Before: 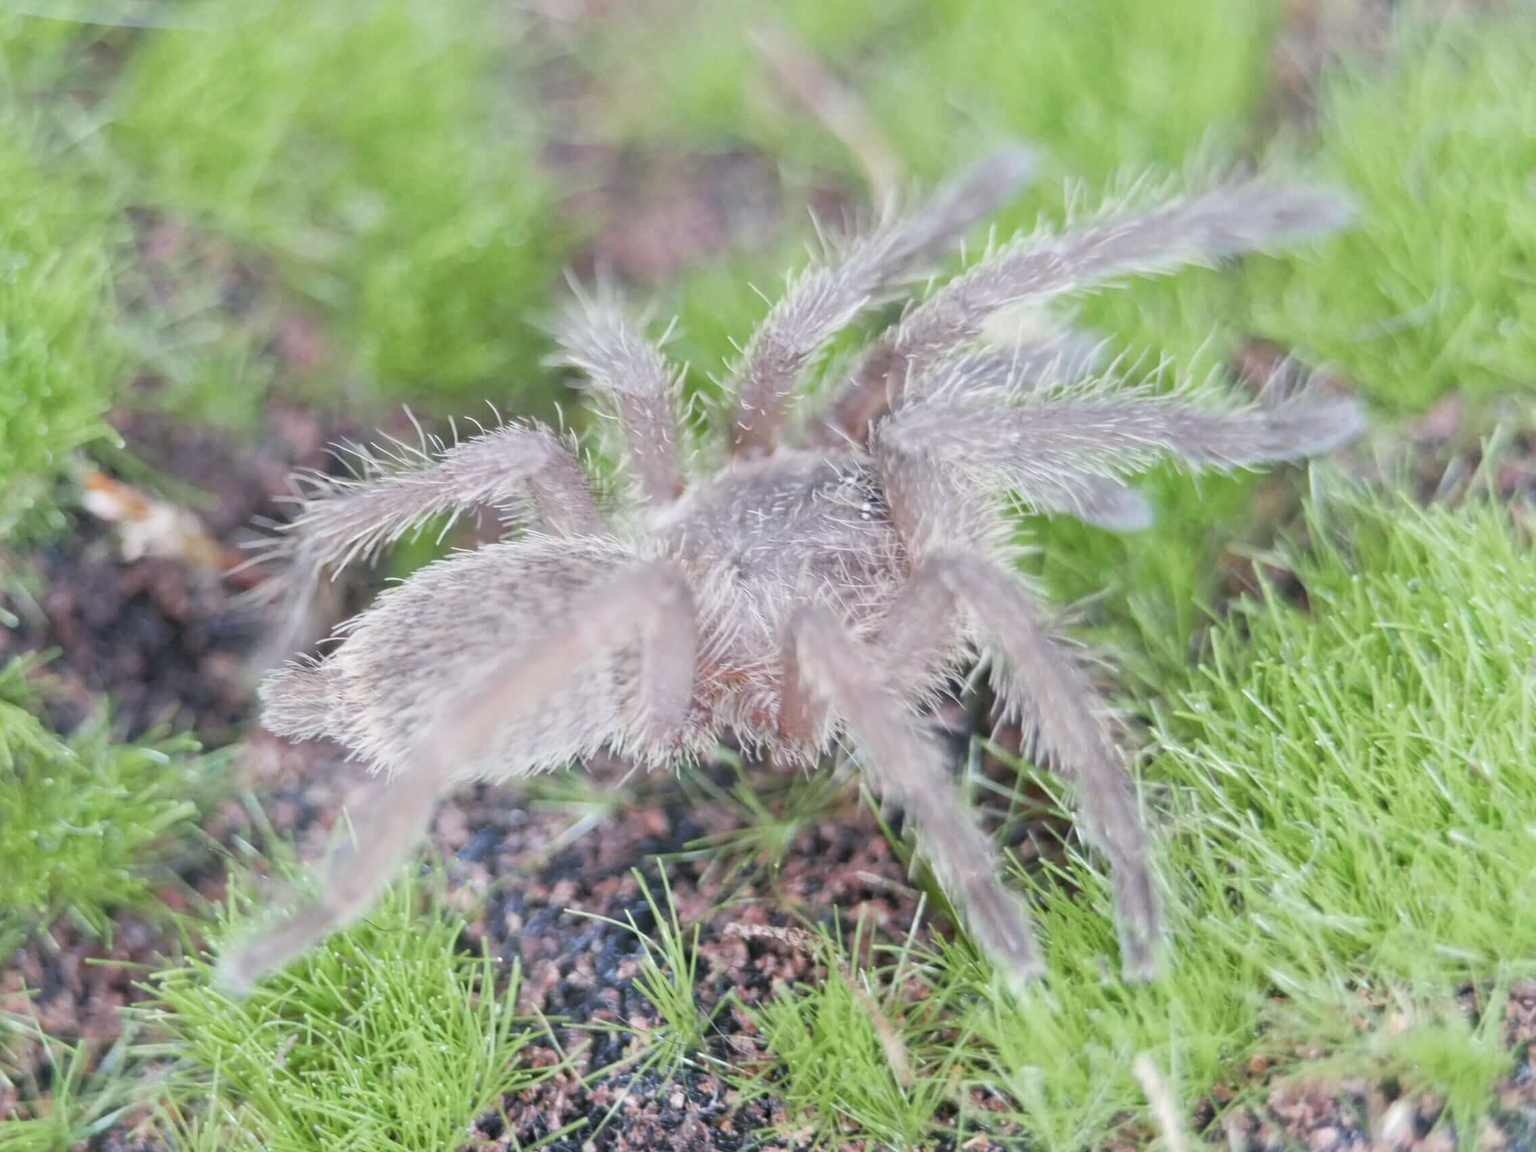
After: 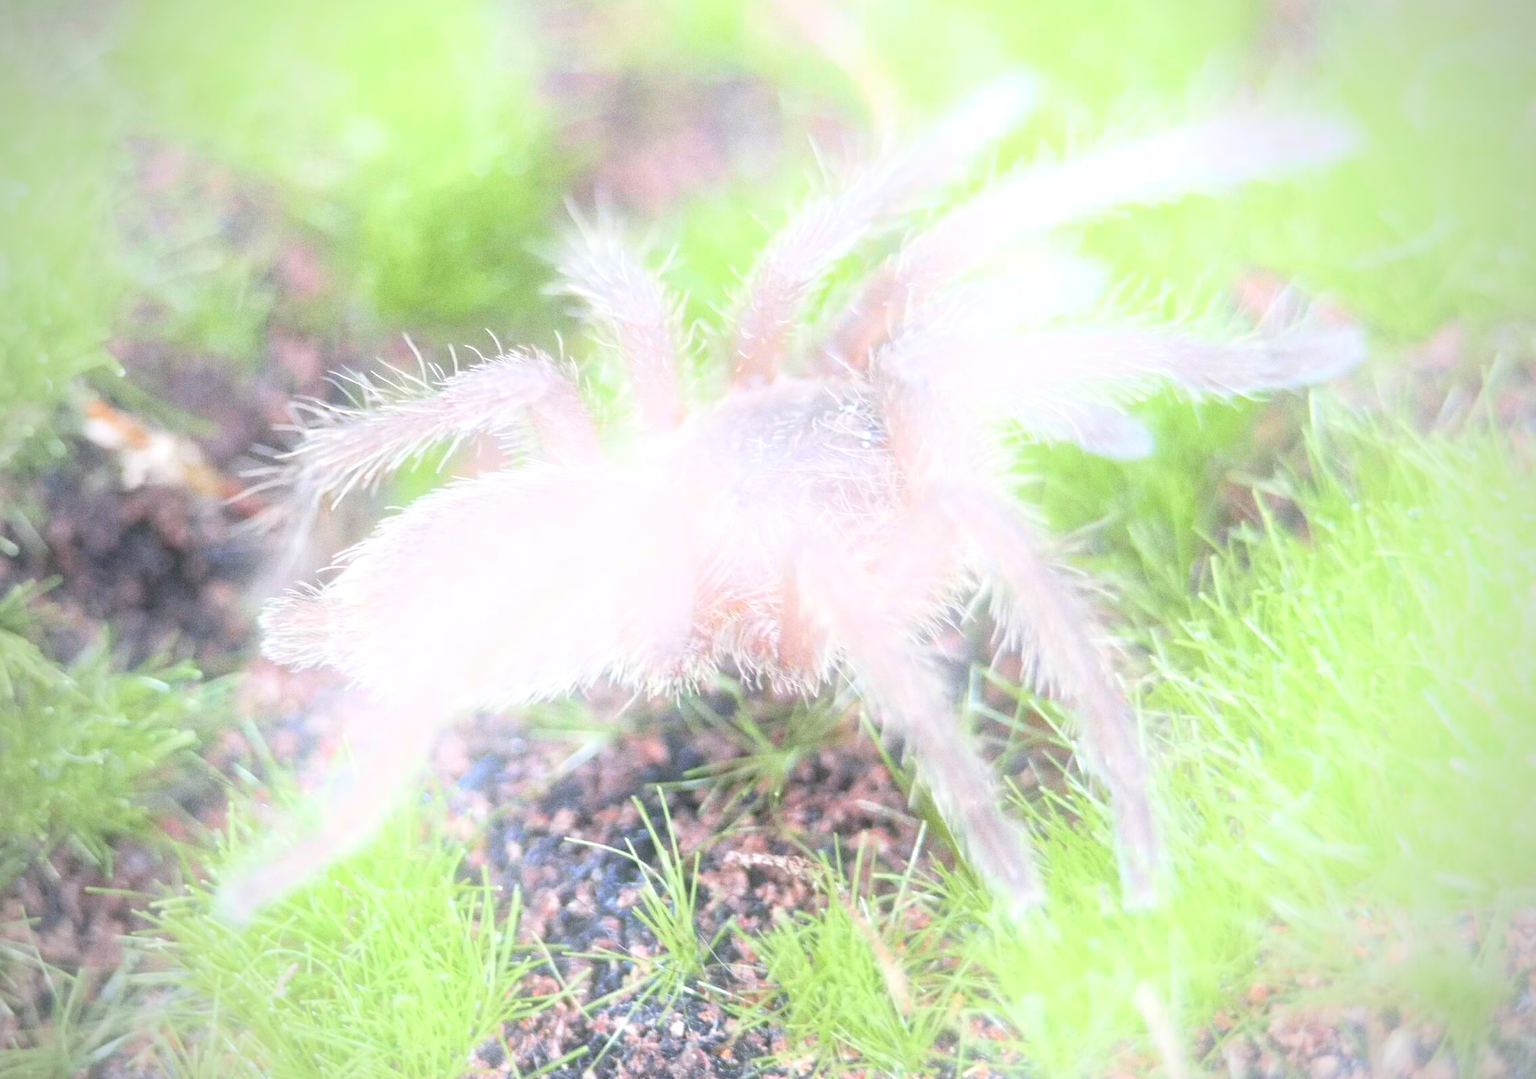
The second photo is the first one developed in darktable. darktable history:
crop and rotate: top 6.25%
vignetting: fall-off start 74.49%, fall-off radius 65.9%, brightness -0.628, saturation -0.68
exposure: exposure 0.556 EV, compensate highlight preservation false
bloom: on, module defaults
grain: on, module defaults
